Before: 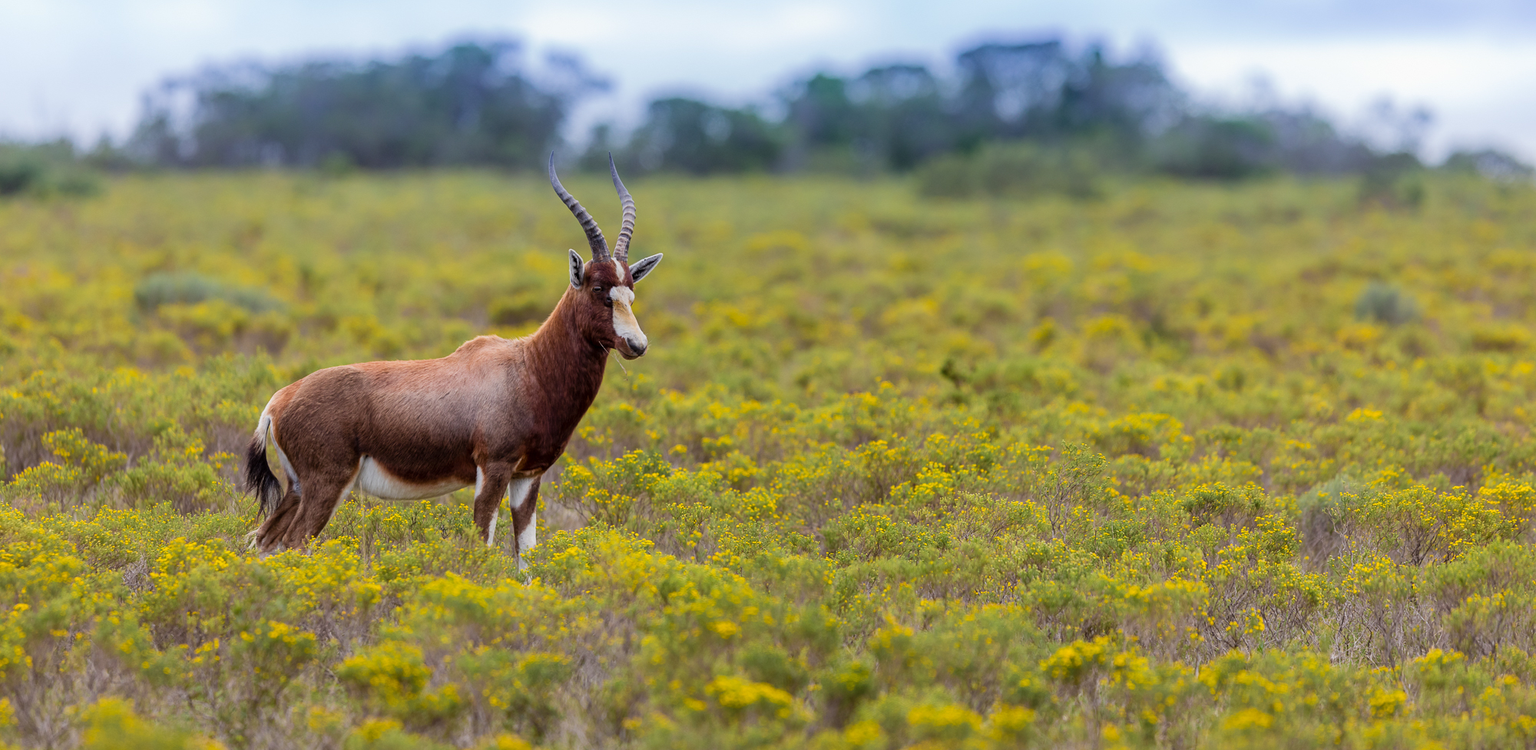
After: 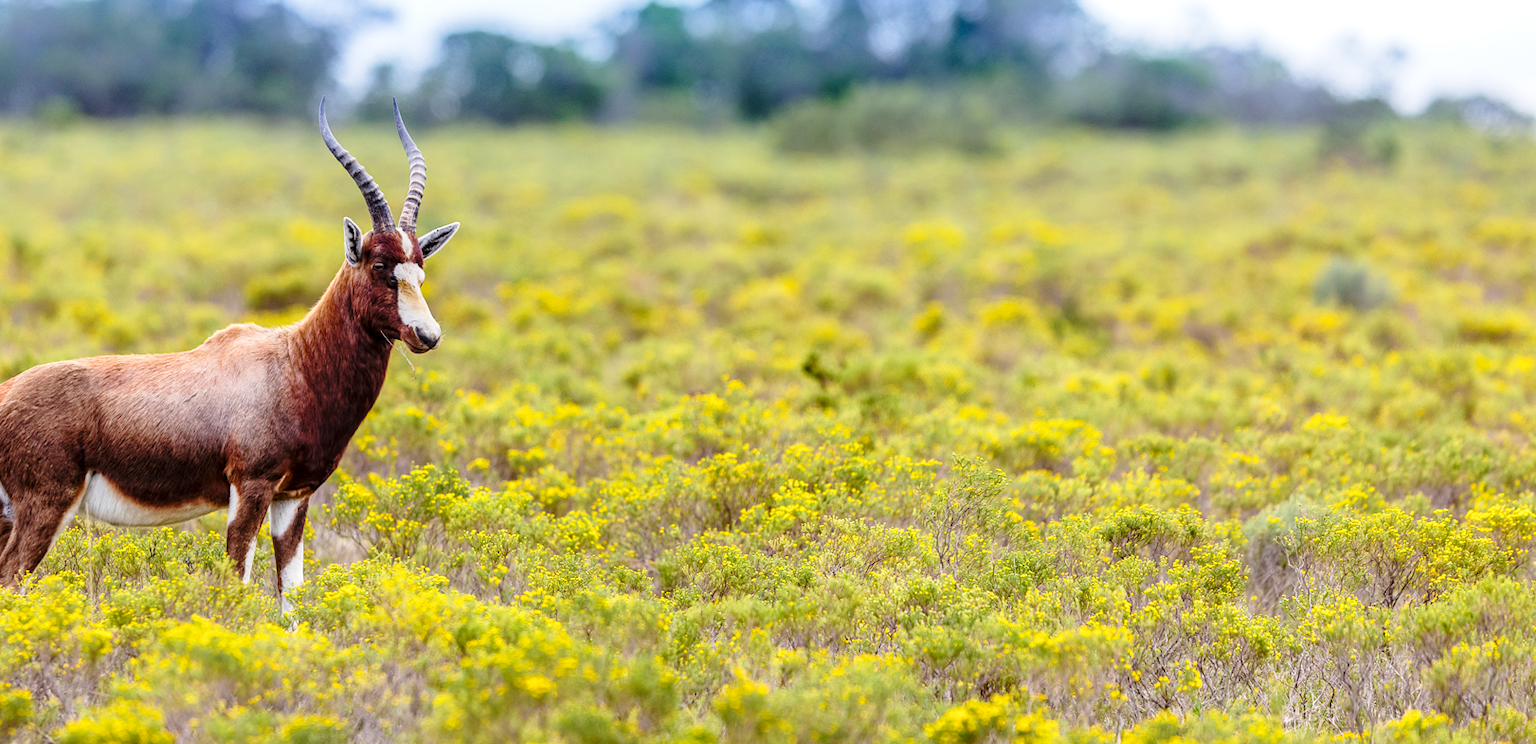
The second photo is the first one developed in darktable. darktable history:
levels: mode automatic
base curve: curves: ch0 [(0, 0) (0.028, 0.03) (0.121, 0.232) (0.46, 0.748) (0.859, 0.968) (1, 1)], preserve colors none
crop: left 18.948%, top 9.801%, right 0%, bottom 9.631%
local contrast: on, module defaults
